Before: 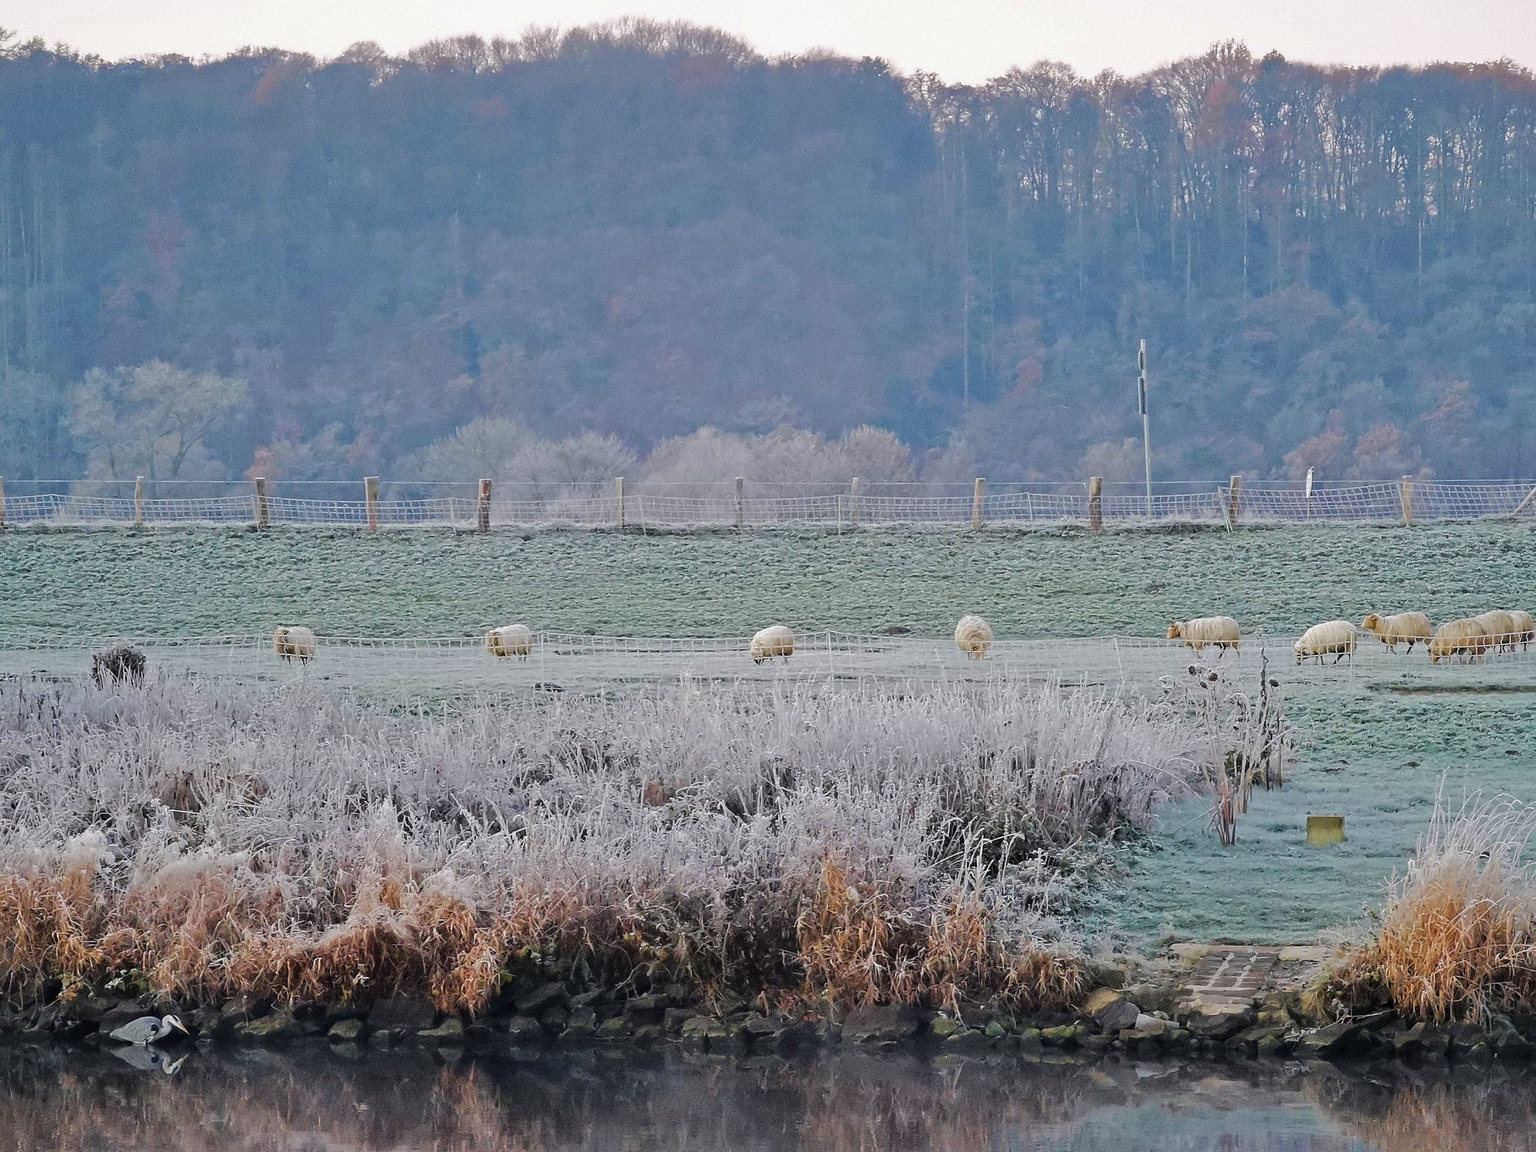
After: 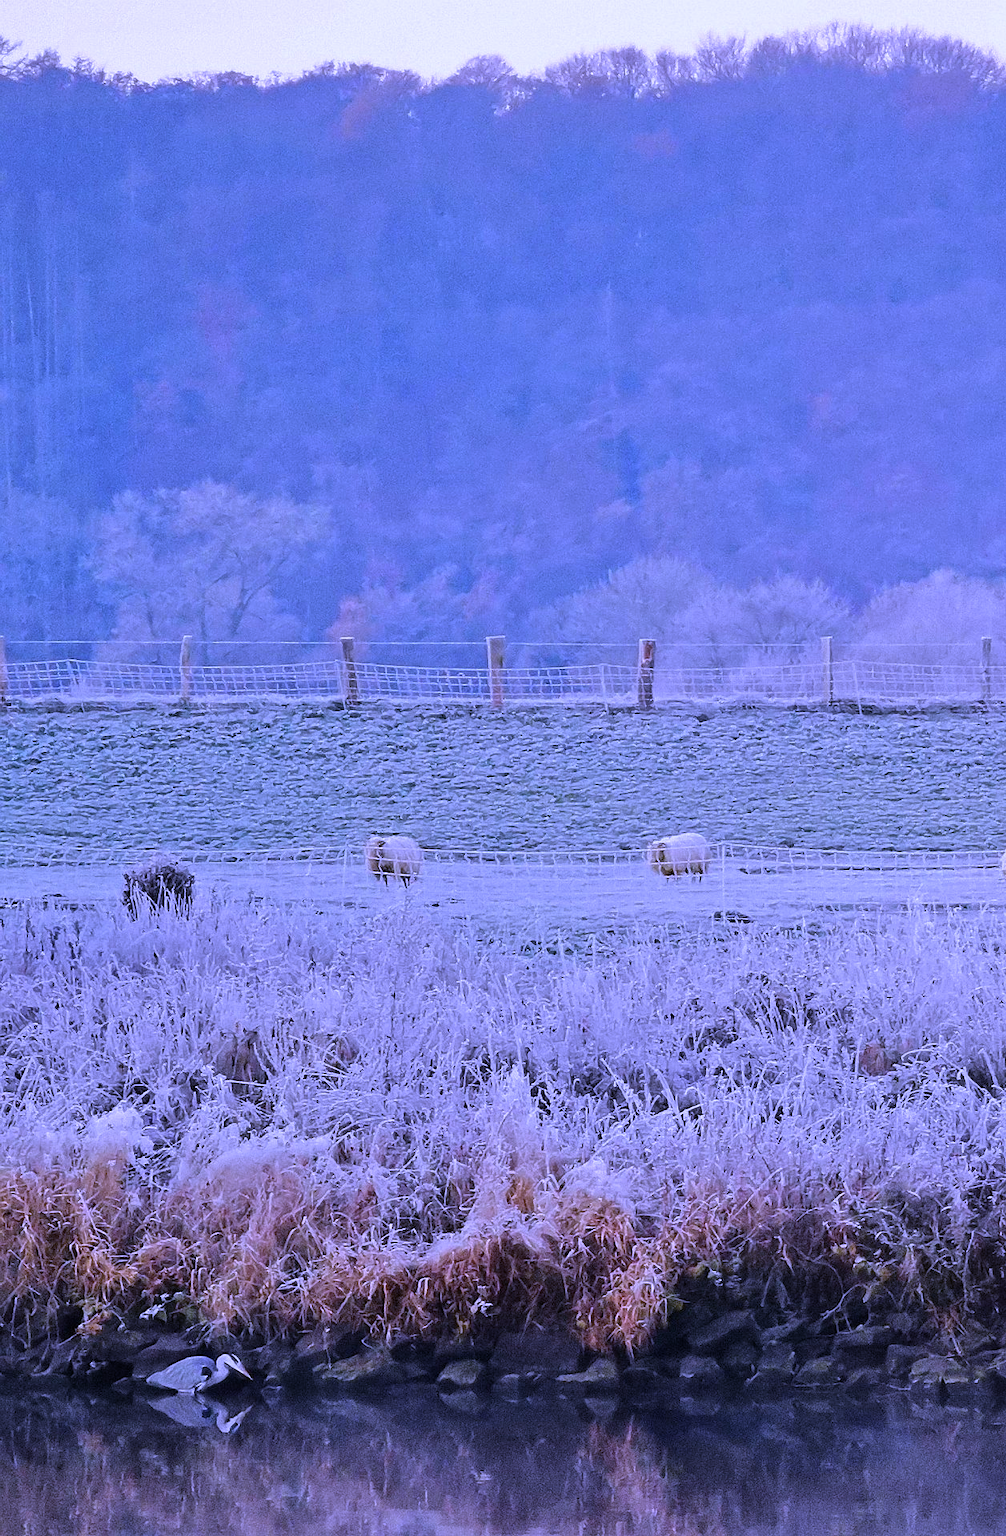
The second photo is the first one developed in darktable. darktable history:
white balance: red 0.98, blue 1.61
crop and rotate: left 0%, top 0%, right 50.845%
exposure: exposure -0.157 EV, compensate highlight preservation false
